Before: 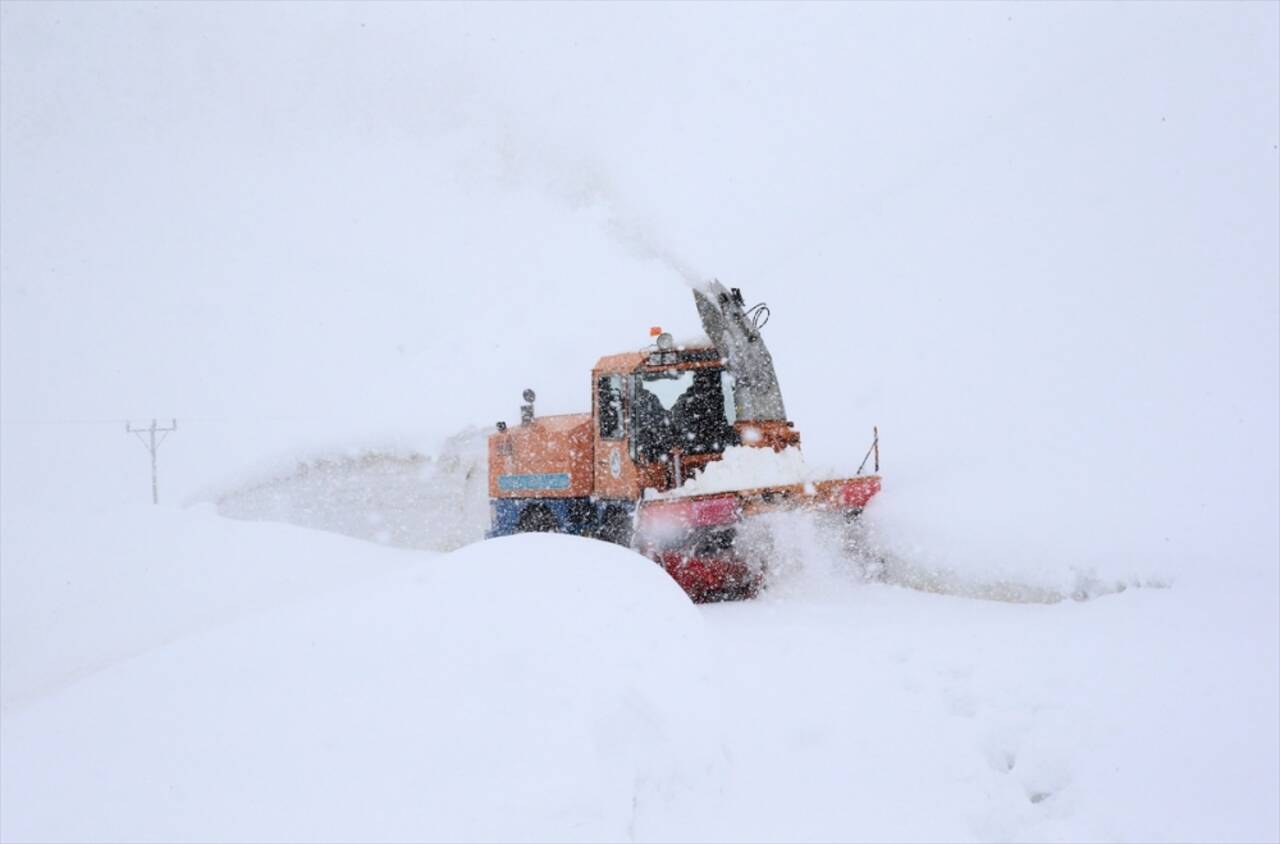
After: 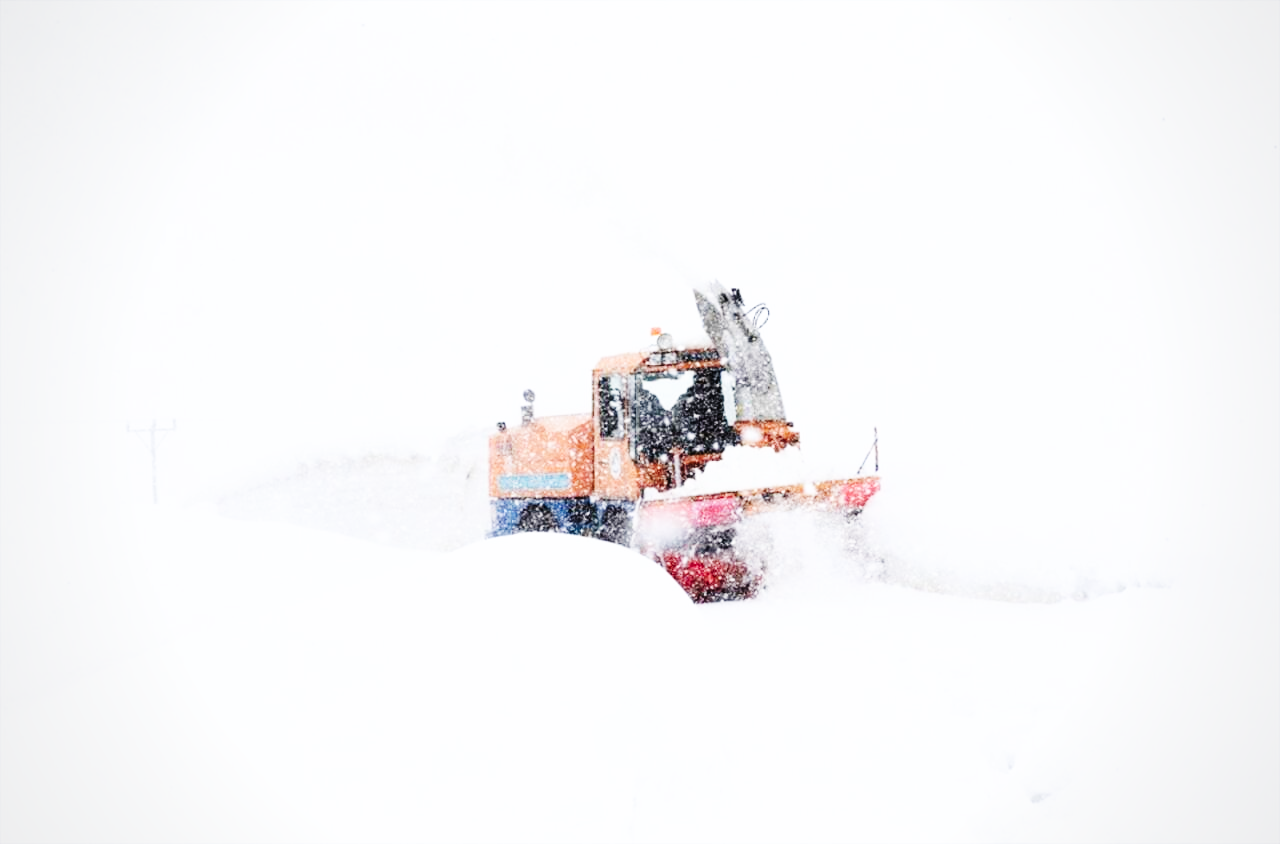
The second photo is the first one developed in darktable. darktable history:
base curve: curves: ch0 [(0, 0.003) (0.001, 0.002) (0.006, 0.004) (0.02, 0.022) (0.048, 0.086) (0.094, 0.234) (0.162, 0.431) (0.258, 0.629) (0.385, 0.8) (0.548, 0.918) (0.751, 0.988) (1, 1)], preserve colors none
white balance: red 1.009, blue 0.985
vignetting: brightness -0.167
